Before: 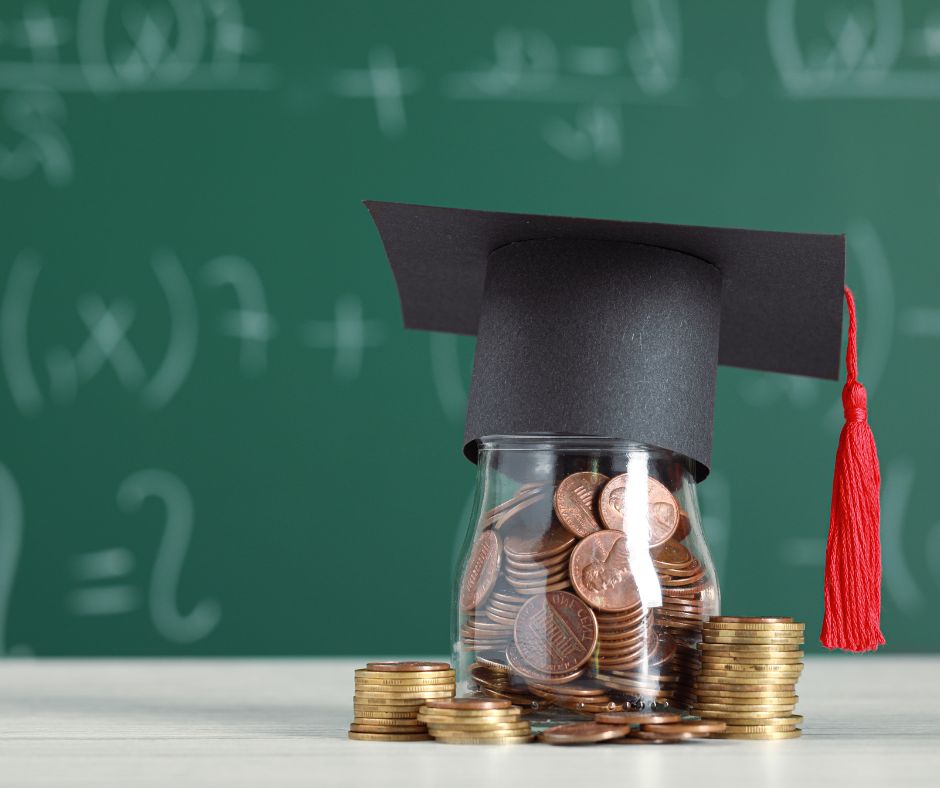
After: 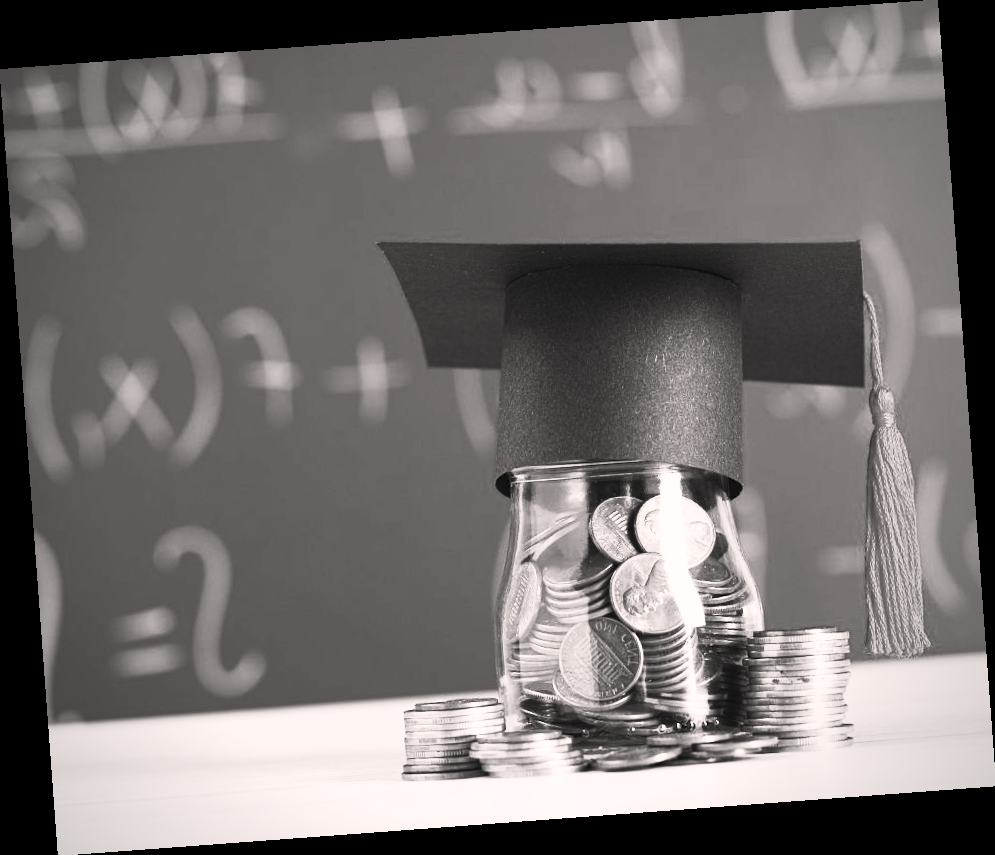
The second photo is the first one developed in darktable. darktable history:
color contrast: green-magenta contrast 0.96
color correction: highlights a* 3.22, highlights b* 1.93, saturation 1.19
contrast brightness saturation: contrast 0.53, brightness 0.47, saturation -1
rotate and perspective: rotation -4.25°, automatic cropping off
vignetting: fall-off radius 60.92%
